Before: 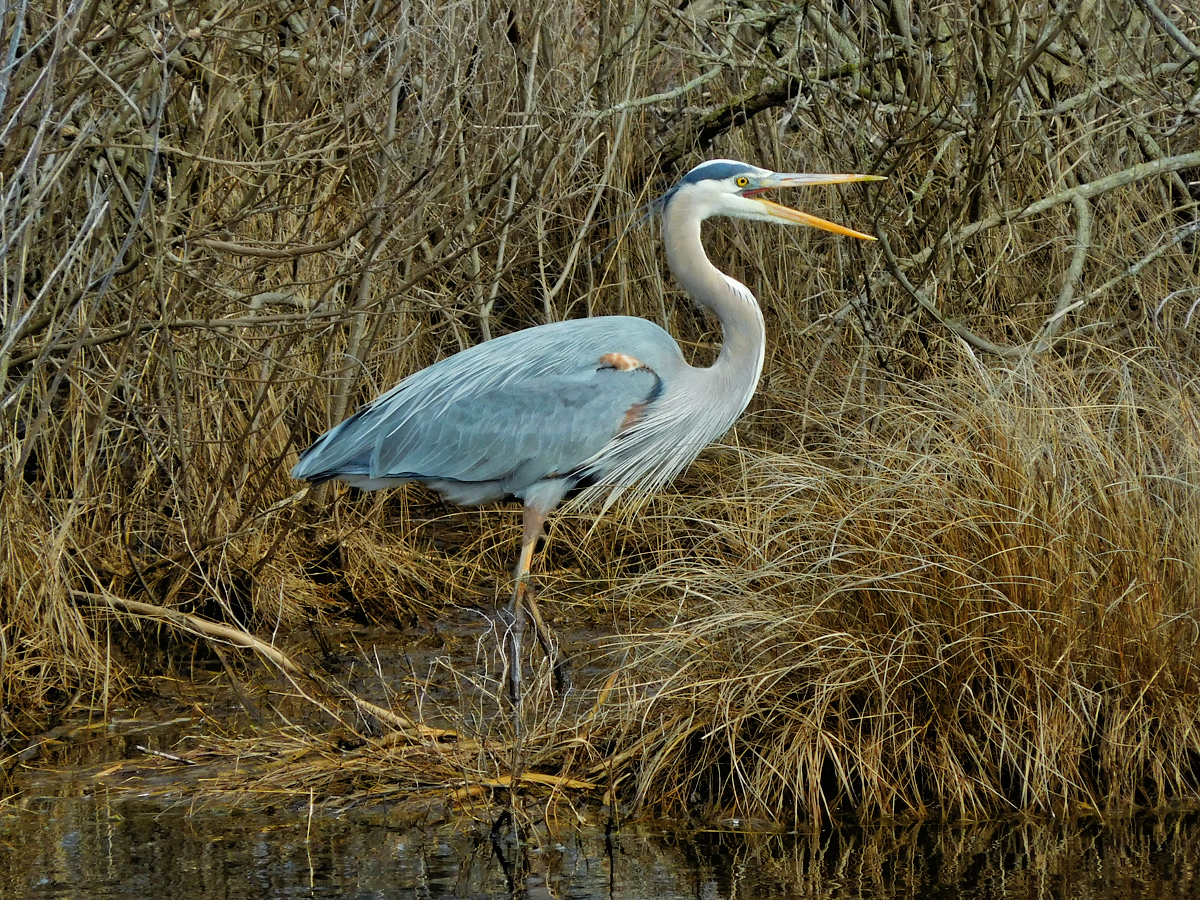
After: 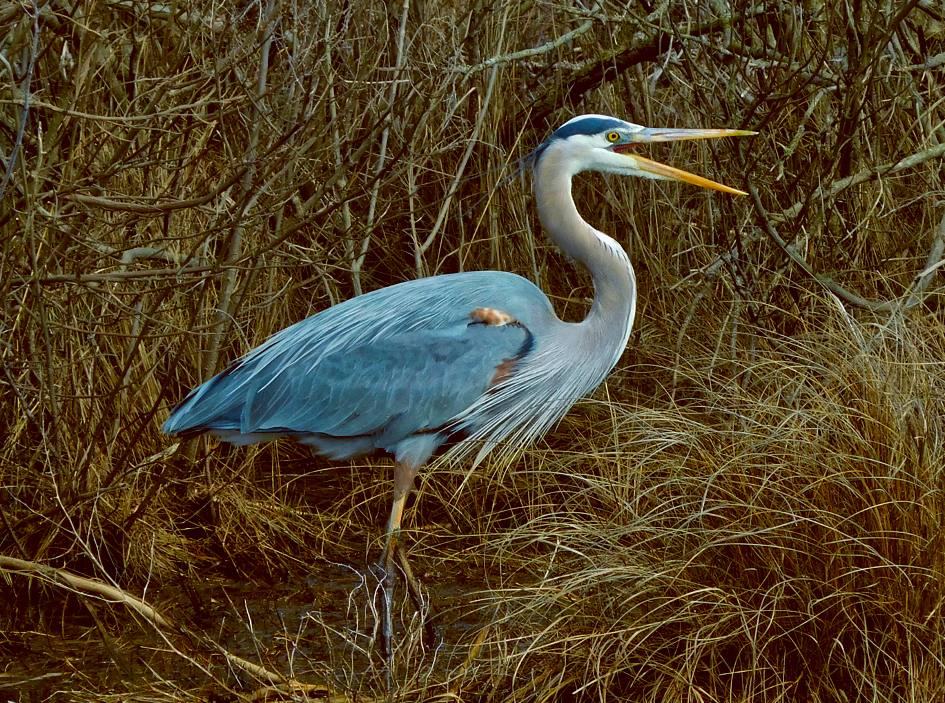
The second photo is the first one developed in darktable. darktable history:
color balance: lift [1, 1.015, 1.004, 0.985], gamma [1, 0.958, 0.971, 1.042], gain [1, 0.956, 0.977, 1.044]
crop and rotate: left 10.77%, top 5.1%, right 10.41%, bottom 16.76%
velvia: on, module defaults
contrast brightness saturation: brightness -0.2, saturation 0.08
